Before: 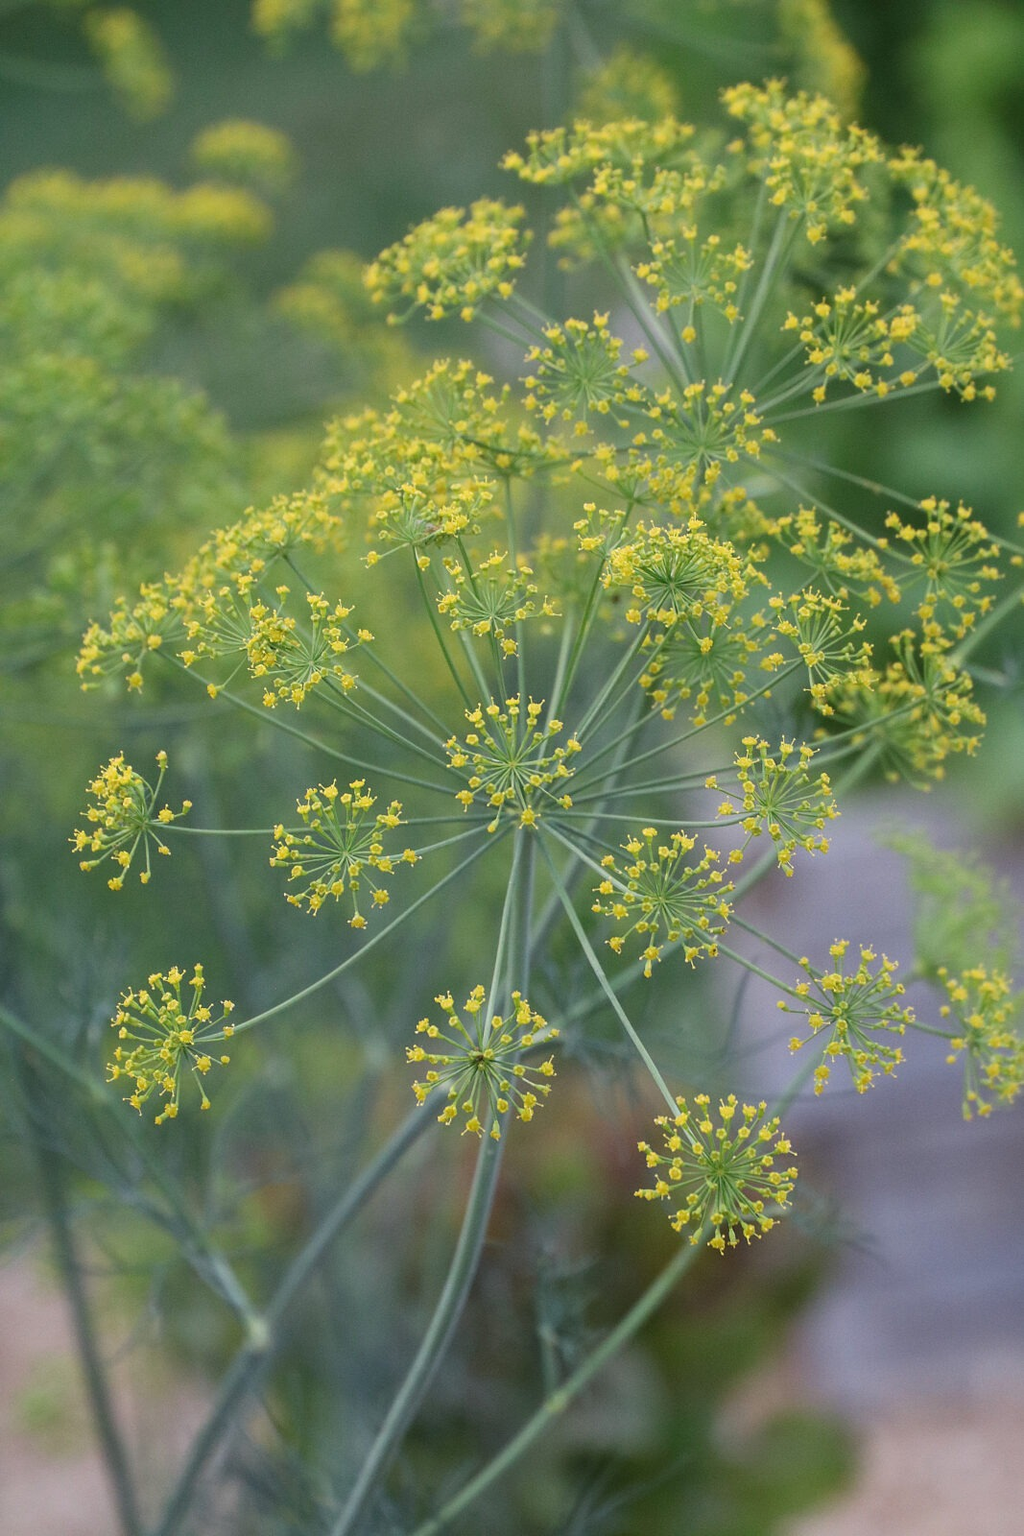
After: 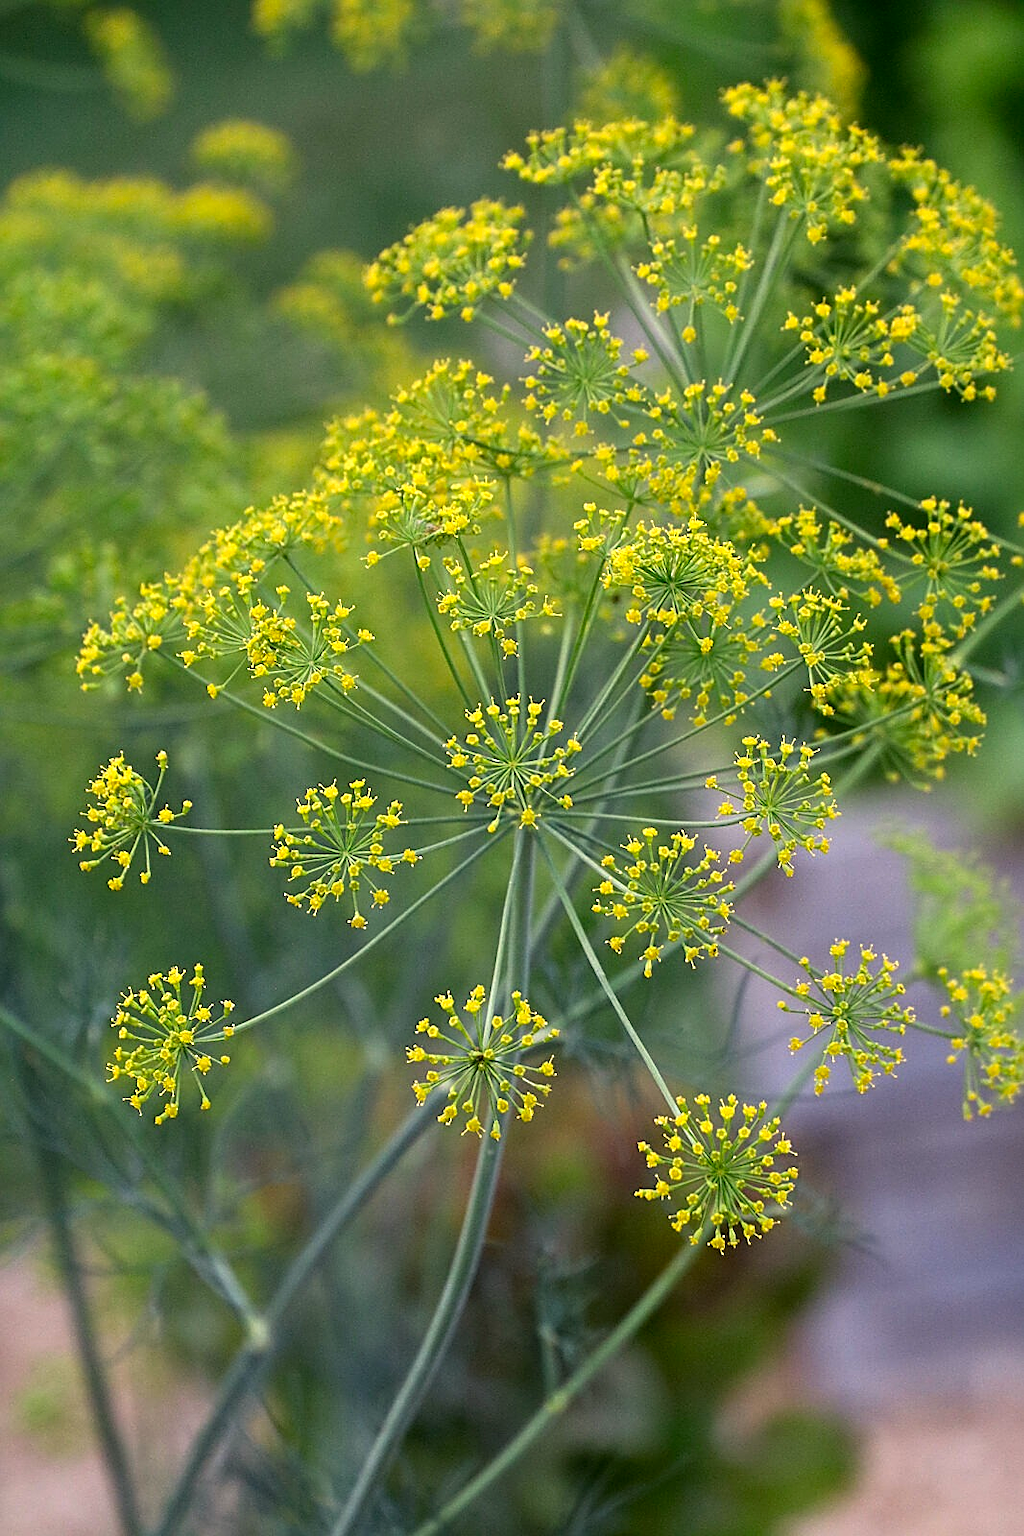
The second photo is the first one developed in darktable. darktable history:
color balance: lift [0.991, 1, 1, 1], gamma [0.996, 1, 1, 1], input saturation 98.52%, contrast 20.34%, output saturation 103.72%
color correction: highlights a* 3.84, highlights b* 5.07
sharpen: amount 0.6
